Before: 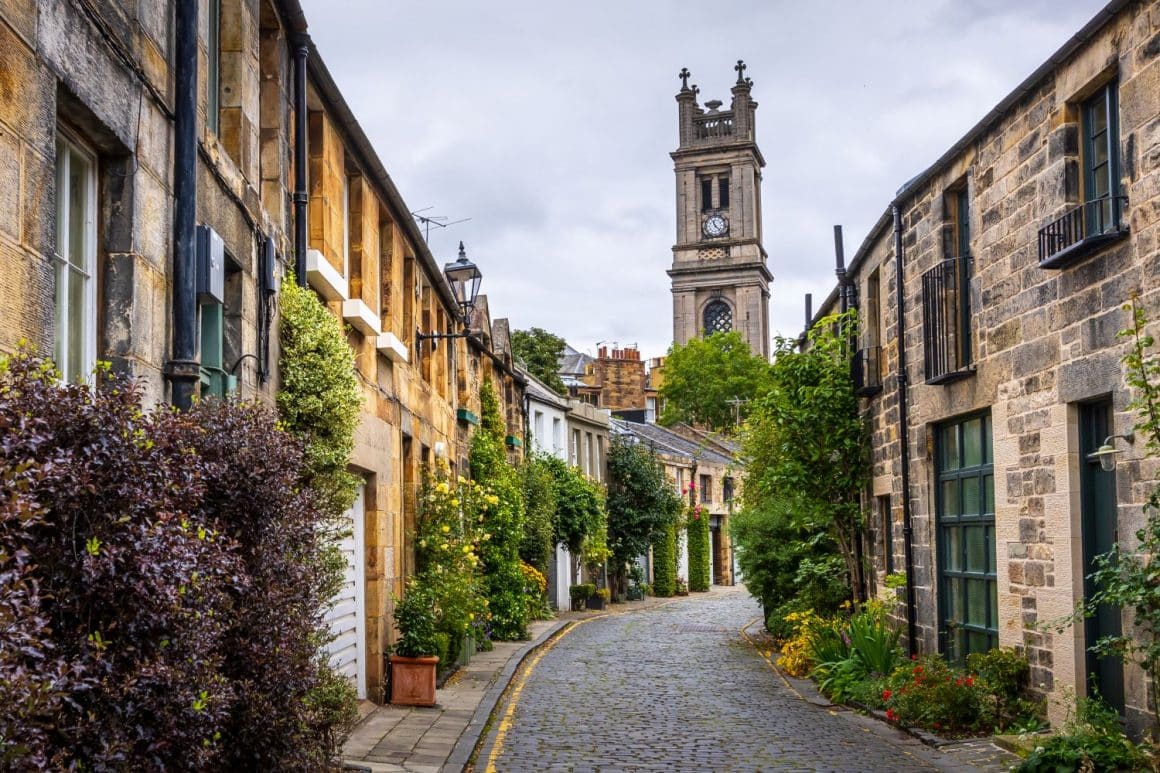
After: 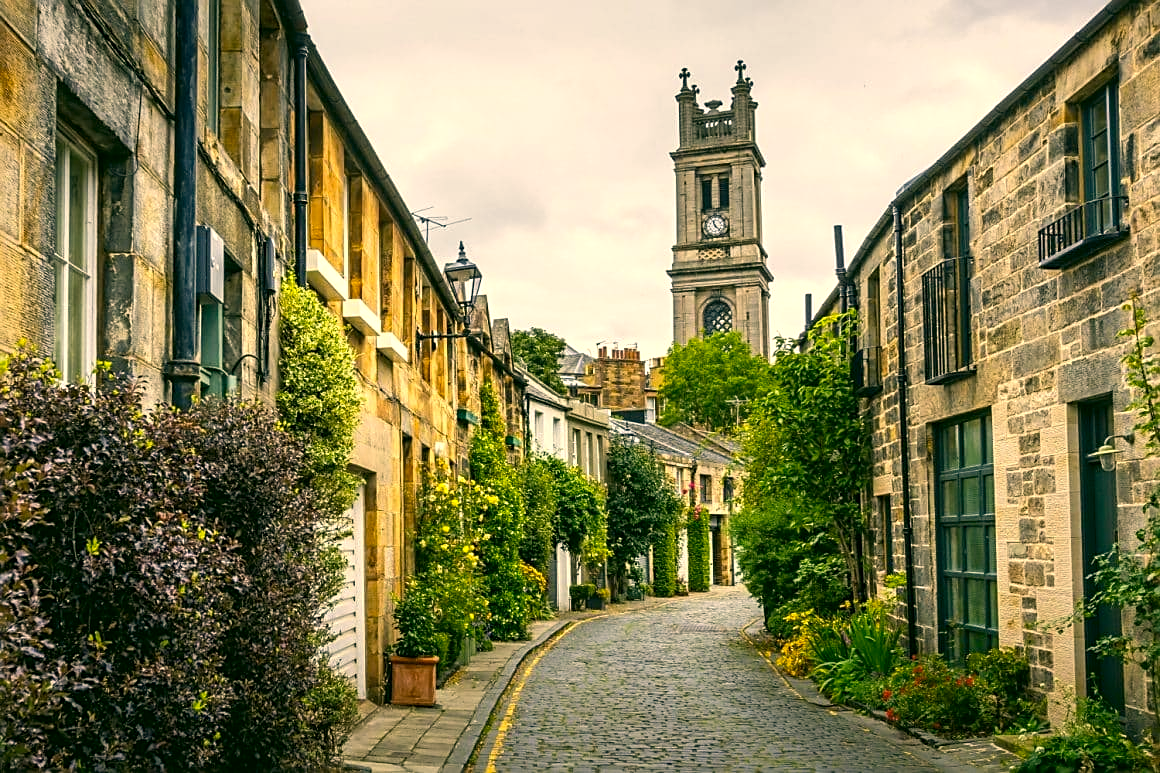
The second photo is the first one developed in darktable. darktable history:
sharpen: on, module defaults
exposure: exposure 0.262 EV, compensate highlight preservation false
color correction: highlights a* 5.23, highlights b* 24.7, shadows a* -15.7, shadows b* 4.02
